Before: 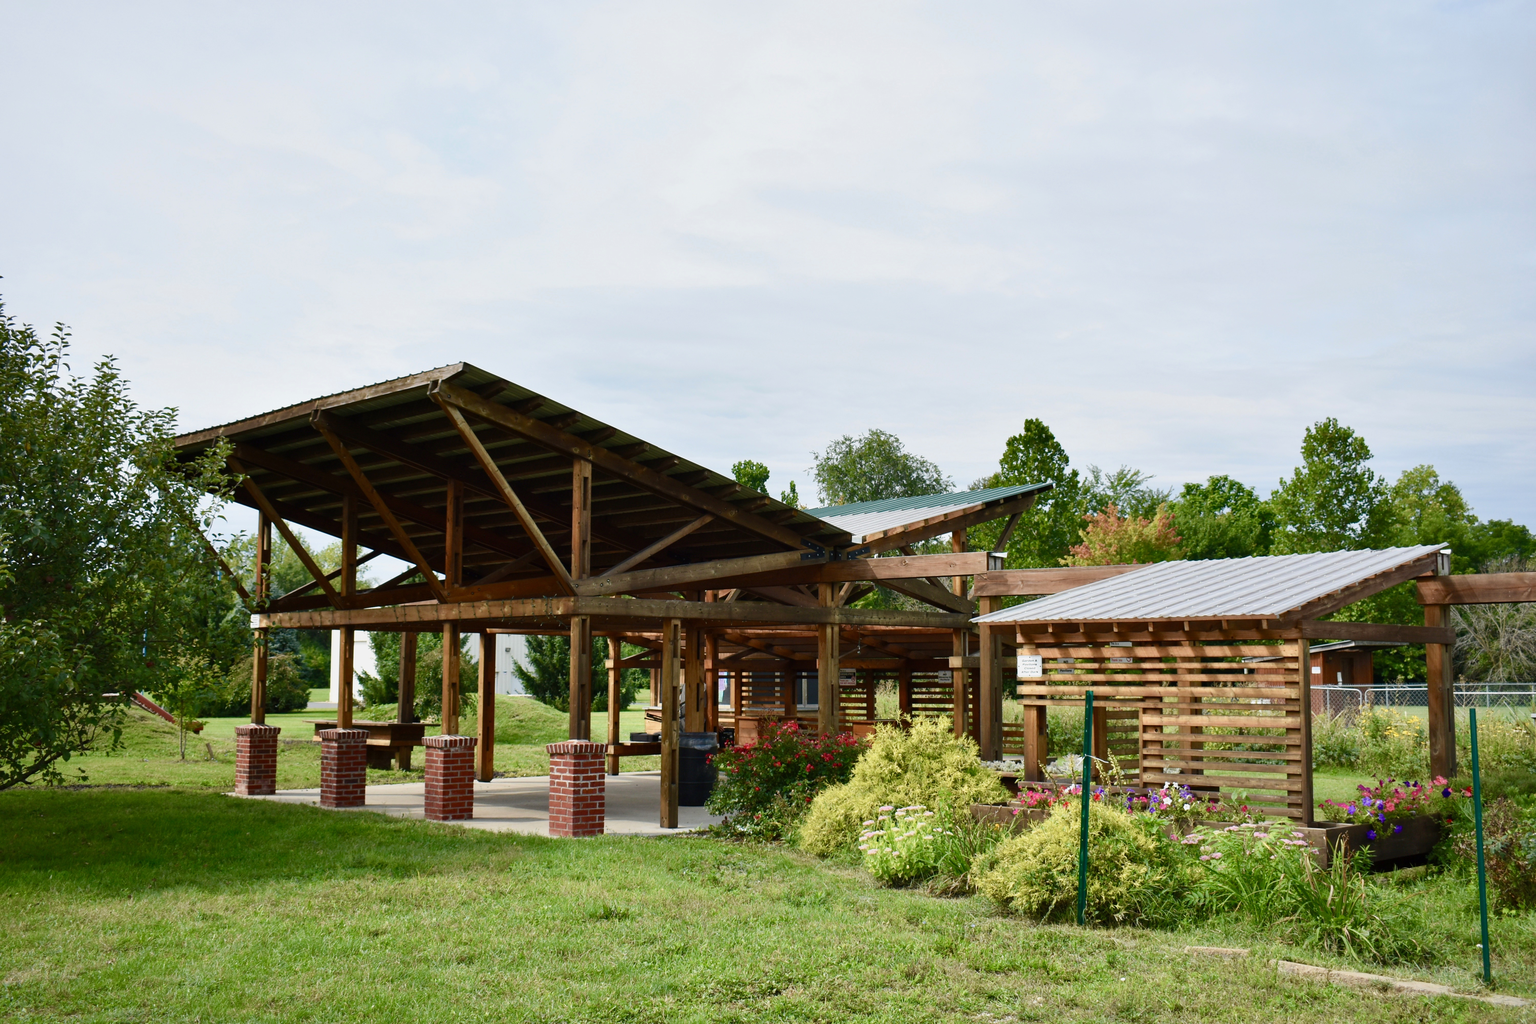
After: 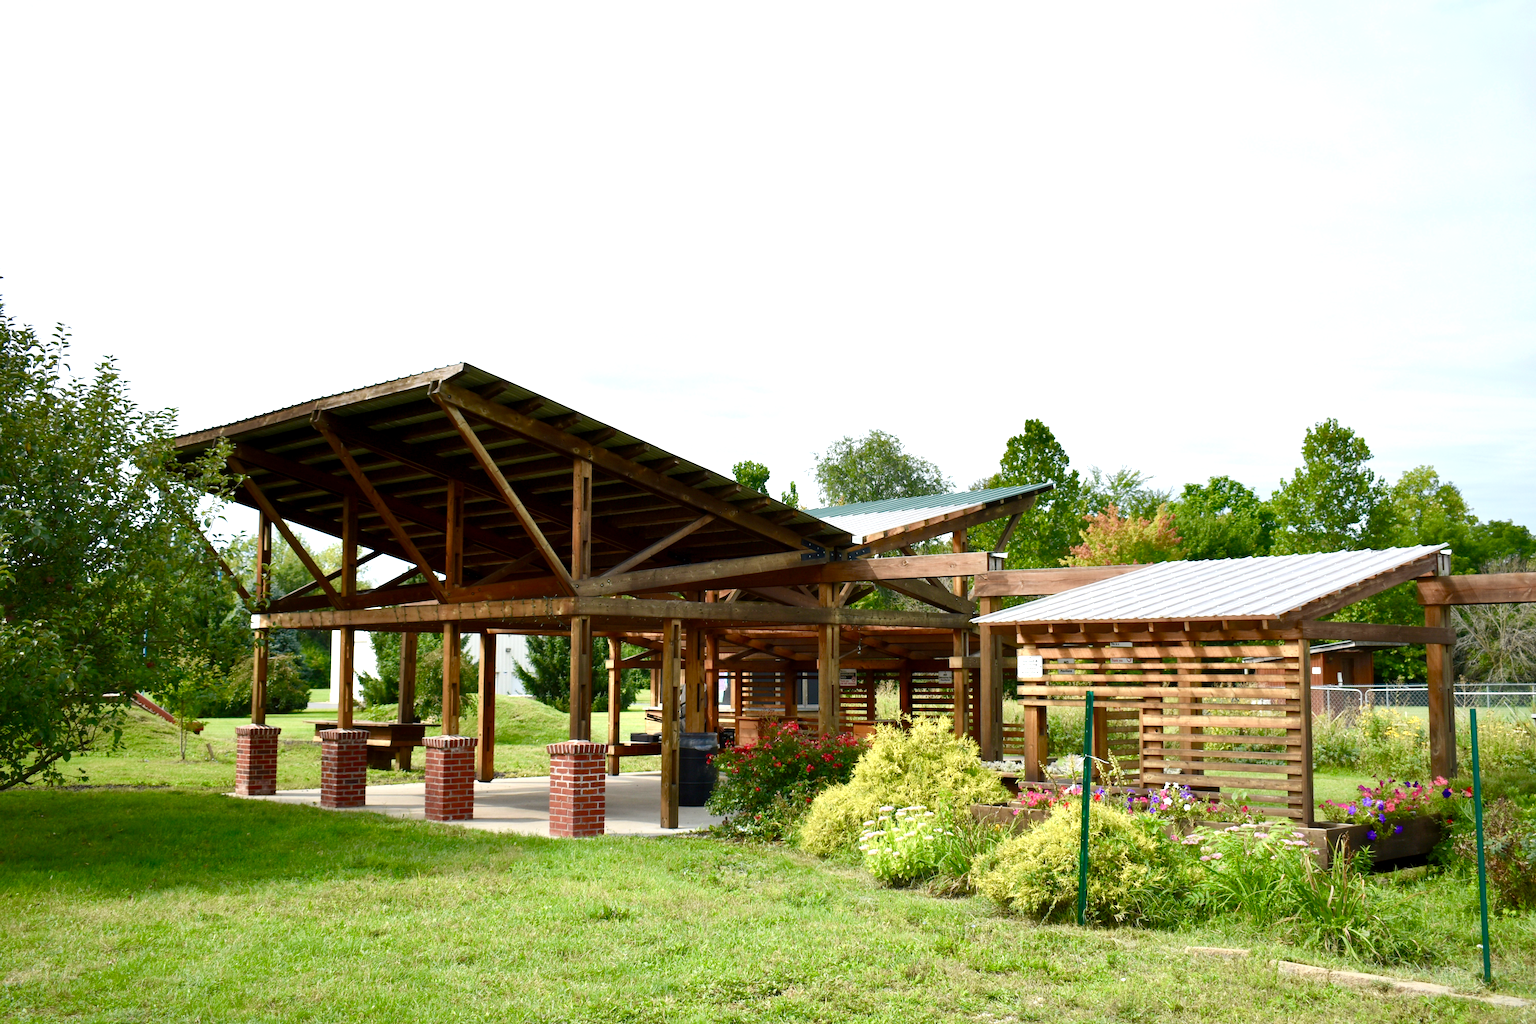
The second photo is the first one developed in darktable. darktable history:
exposure: exposure 0.636 EV, compensate highlight preservation false
contrast equalizer: octaves 7, y [[0.6 ×6], [0.55 ×6], [0 ×6], [0 ×6], [0 ×6]], mix -0.3
